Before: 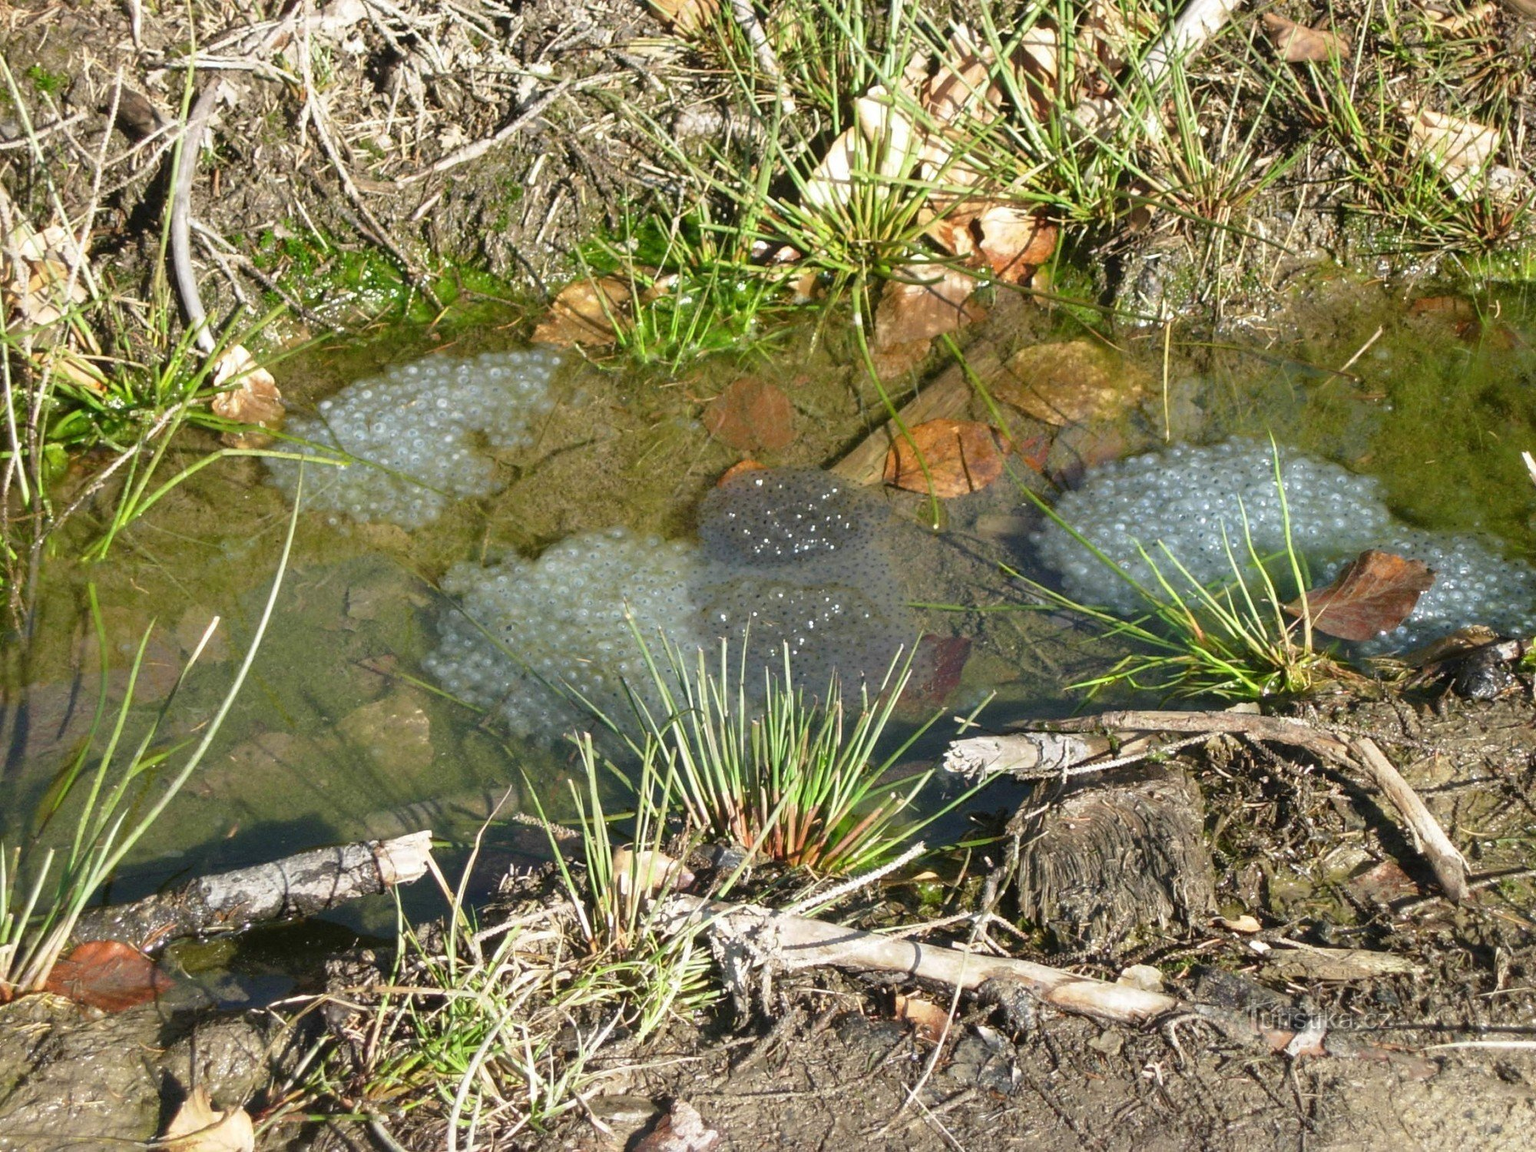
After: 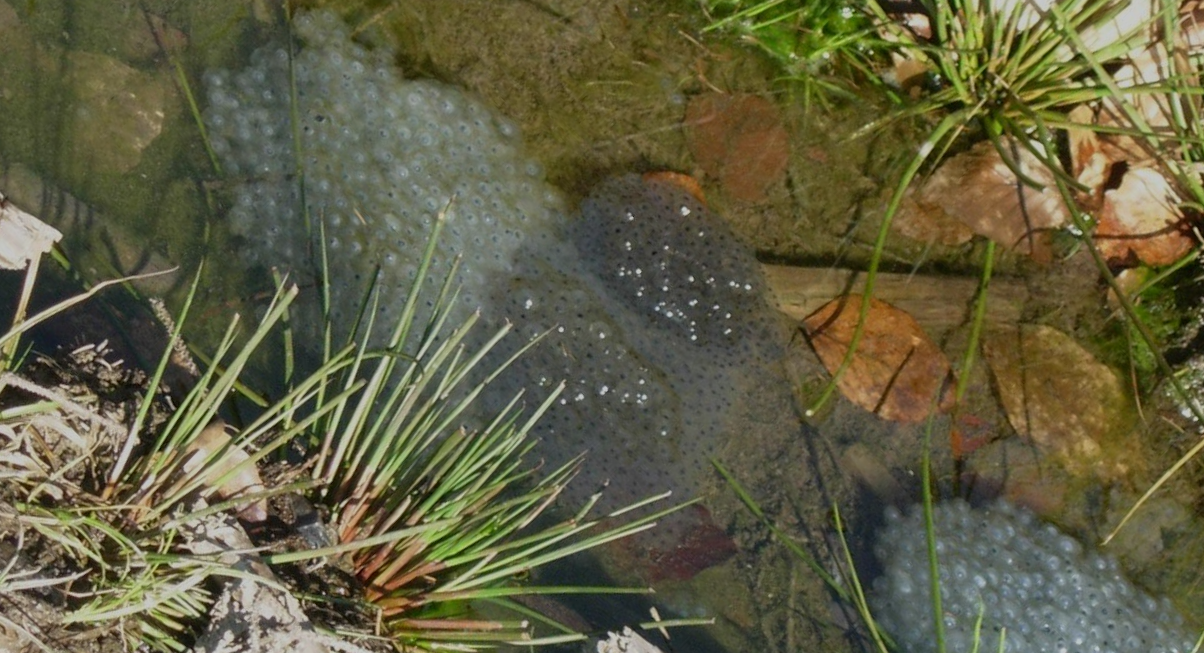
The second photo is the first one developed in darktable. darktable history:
exposure: black level correction 0, exposure -0.797 EV, compensate exposure bias true, compensate highlight preservation false
crop and rotate: angle -44.41°, top 16.482%, right 0.822%, bottom 11.734%
